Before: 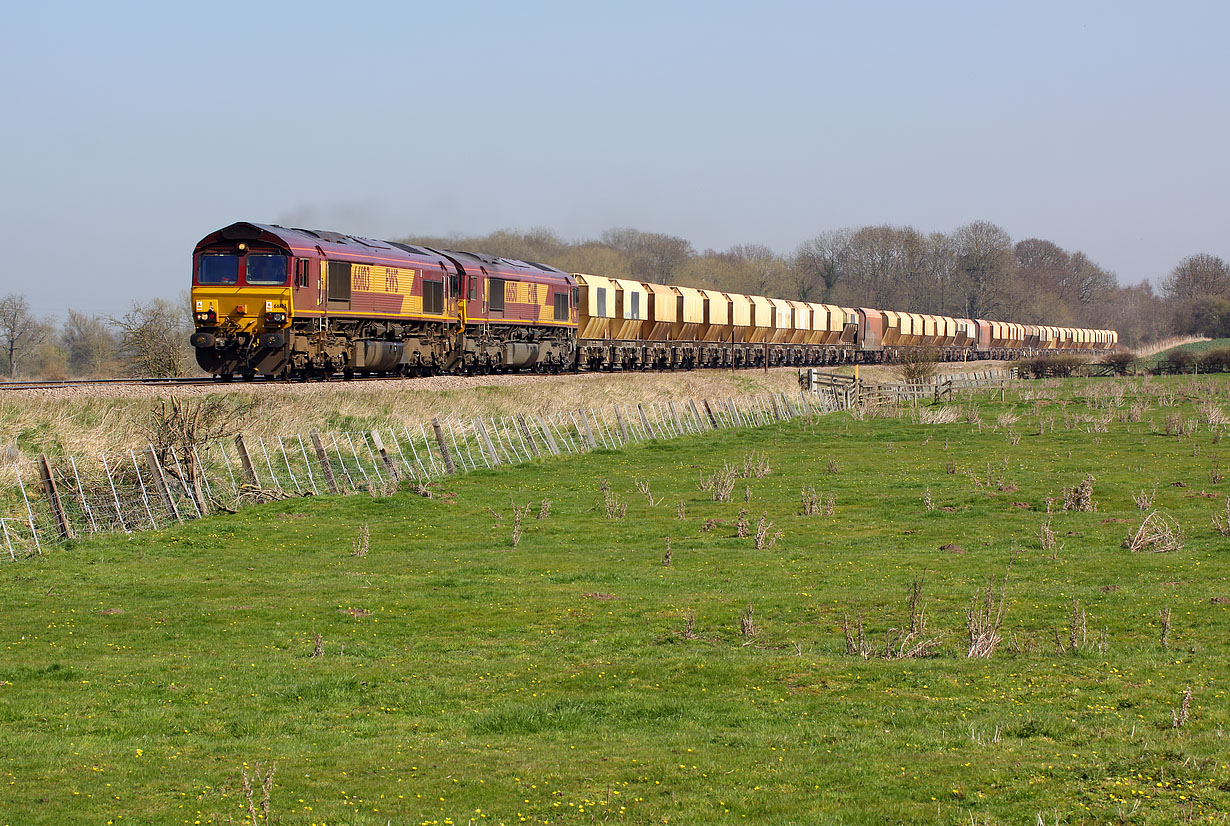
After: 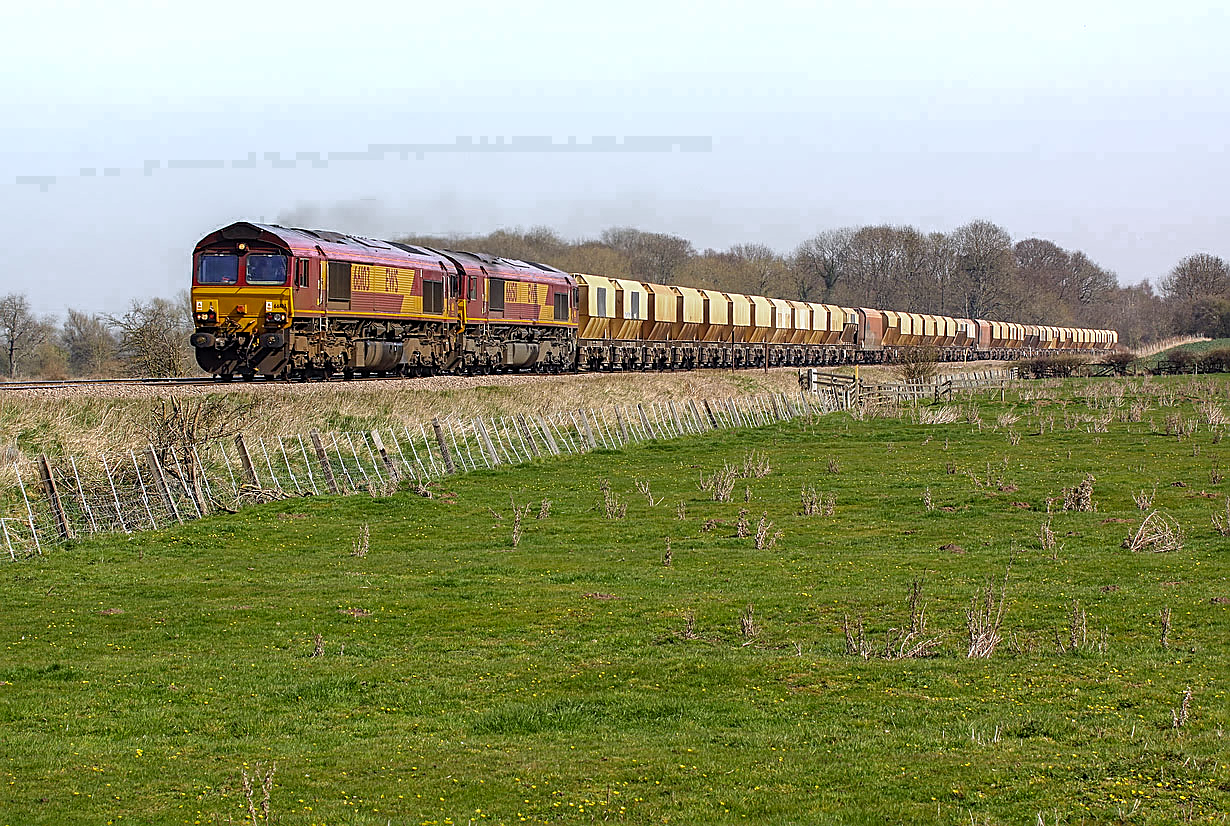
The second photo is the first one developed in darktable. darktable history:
local contrast: on, module defaults
sharpen: amount 0.748
color zones: curves: ch0 [(0.203, 0.433) (0.607, 0.517) (0.697, 0.696) (0.705, 0.897)]
